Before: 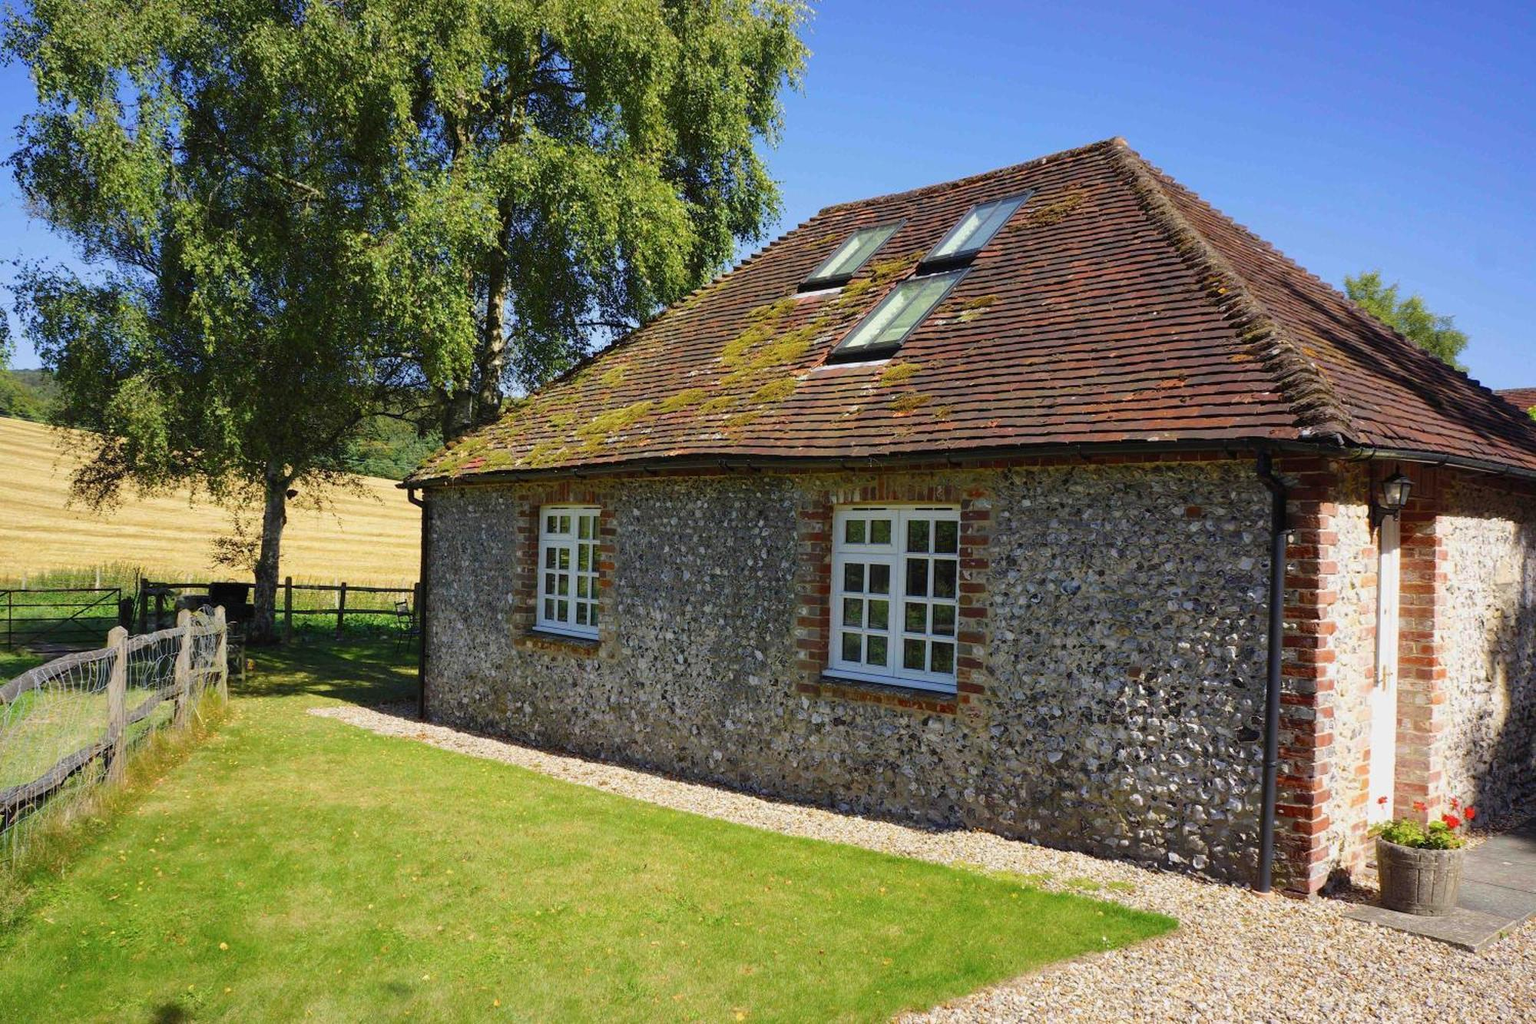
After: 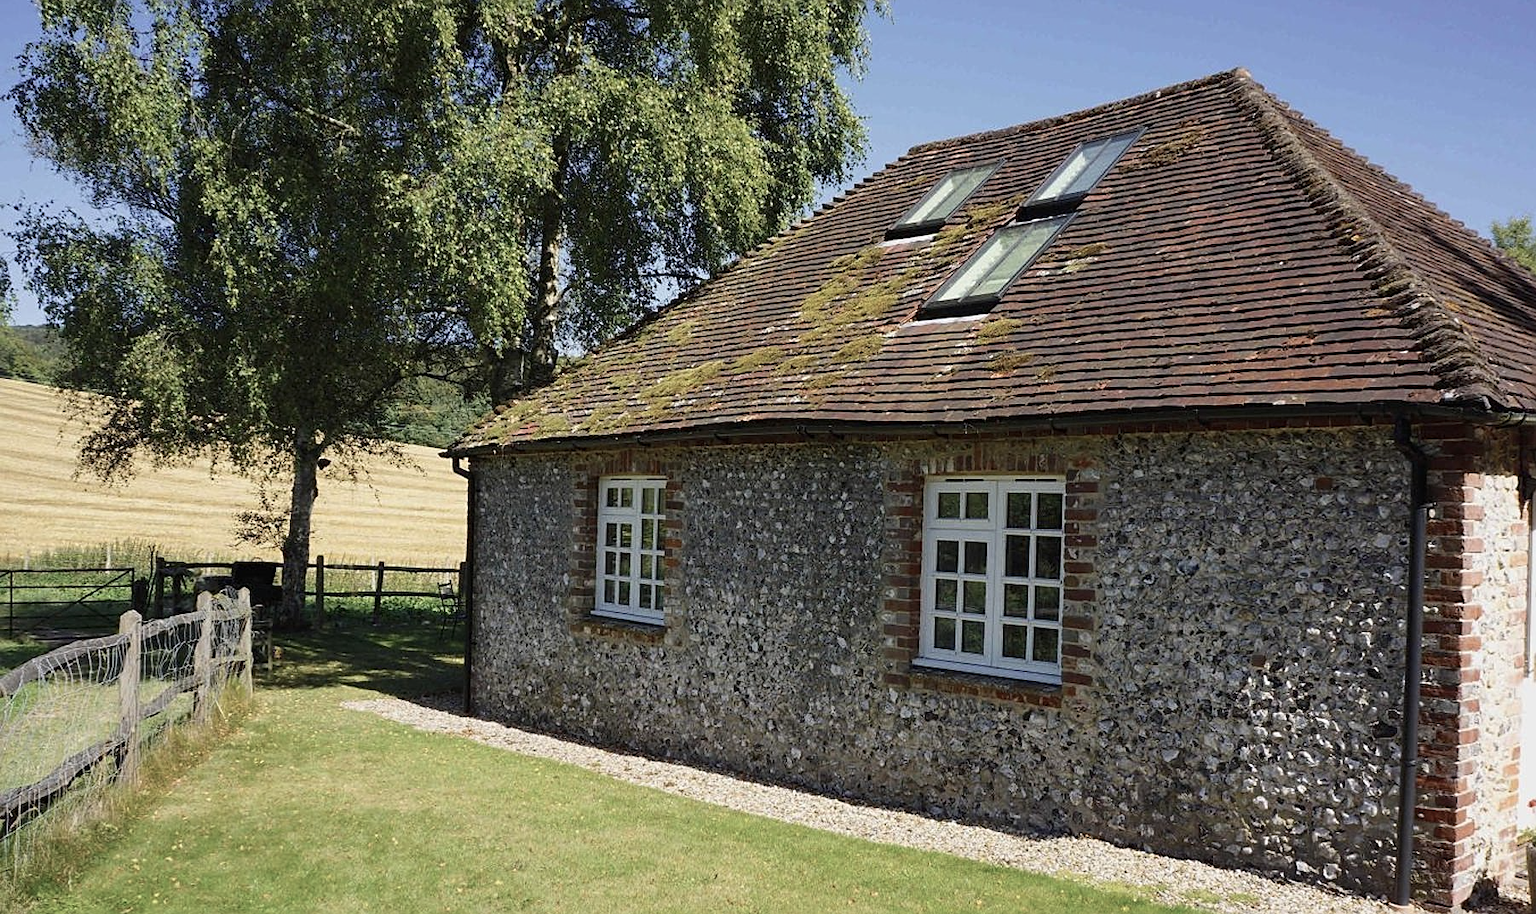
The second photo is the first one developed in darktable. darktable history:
sharpen: on, module defaults
exposure: exposure -0.055 EV, compensate highlight preservation false
contrast brightness saturation: contrast 0.099, saturation -0.369
crop: top 7.445%, right 9.842%, bottom 12.058%
